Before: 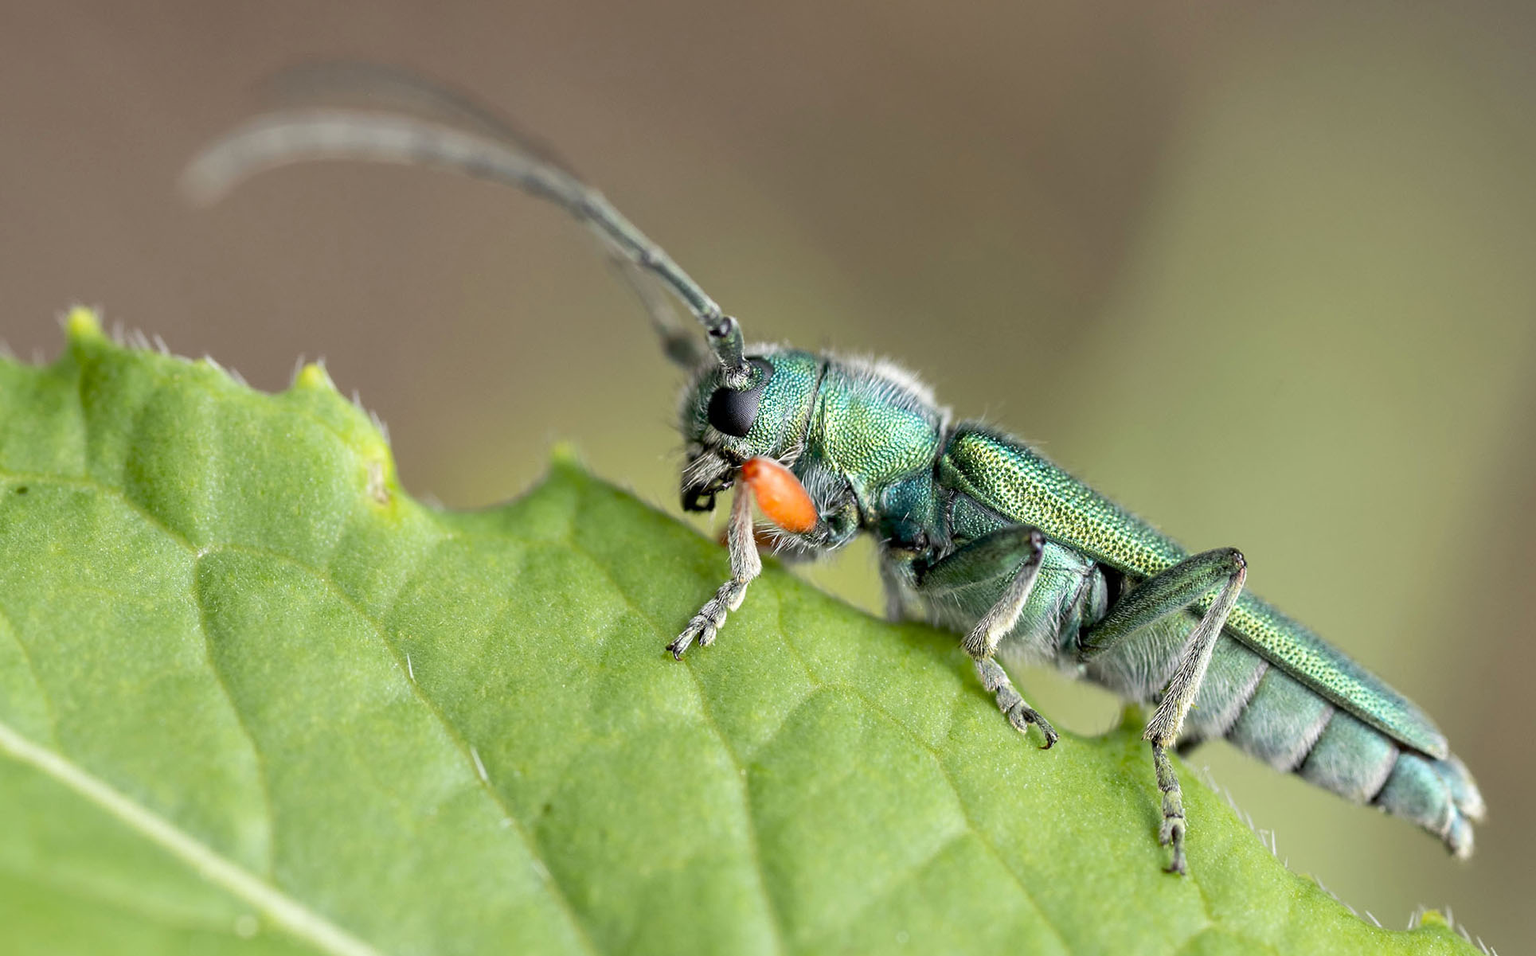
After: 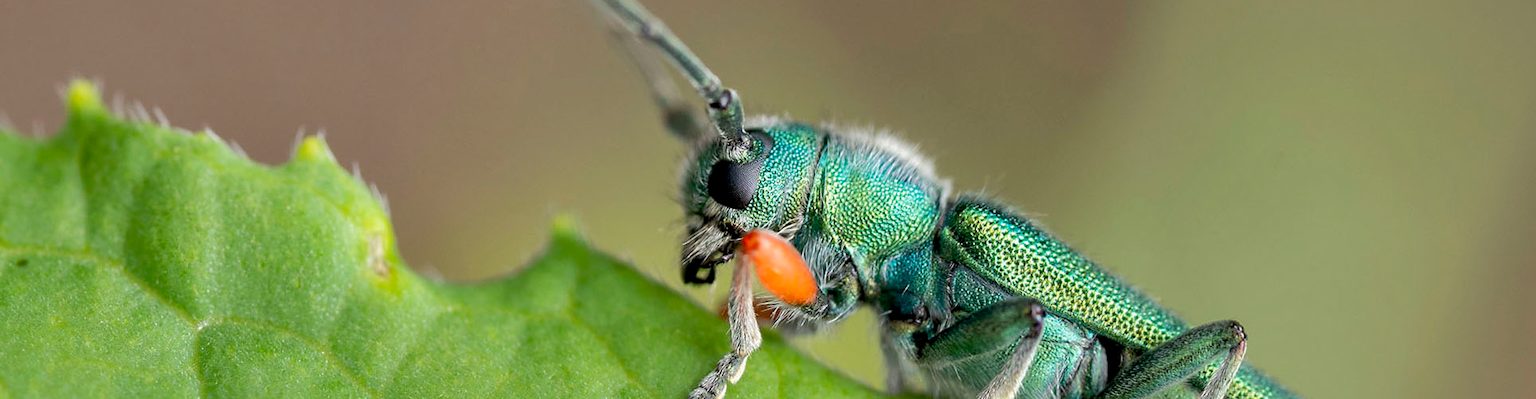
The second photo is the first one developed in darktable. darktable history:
crop and rotate: top 23.84%, bottom 34.294%
shadows and highlights: shadows 40, highlights -60
